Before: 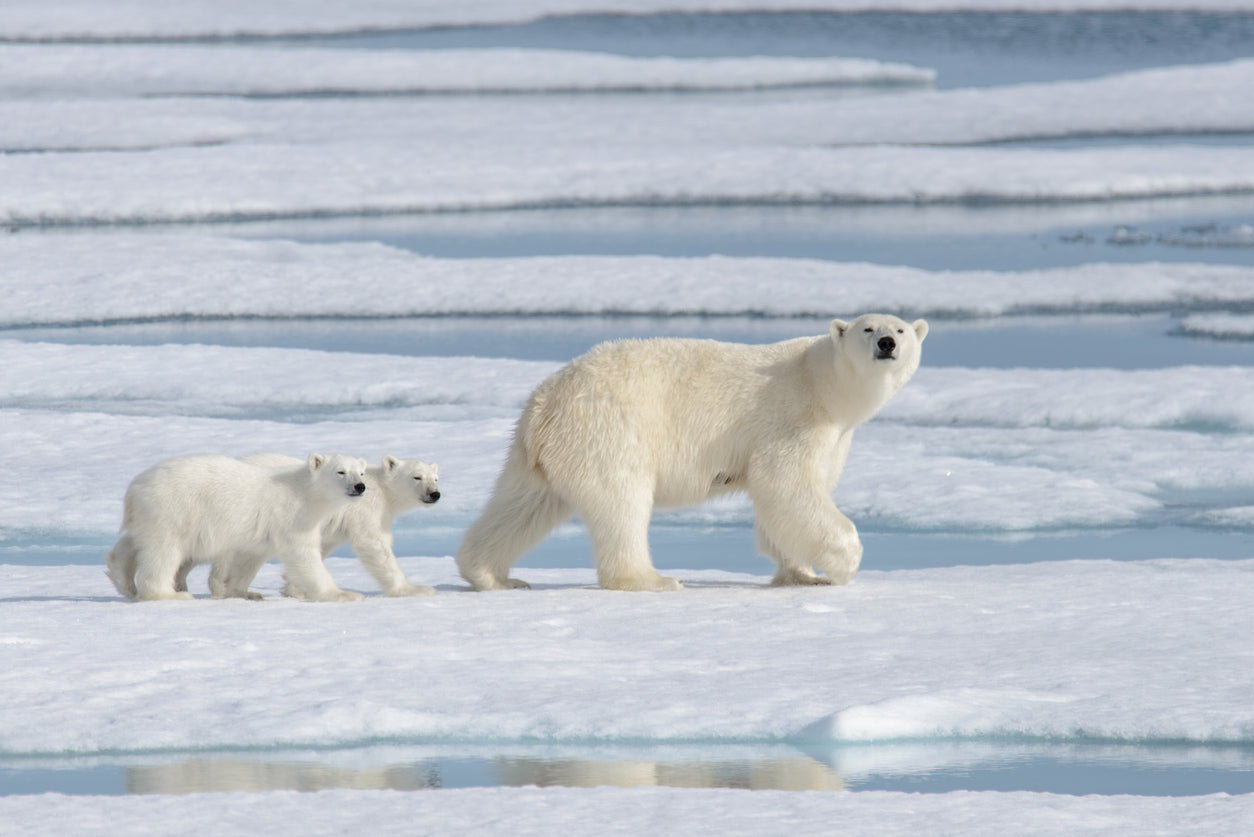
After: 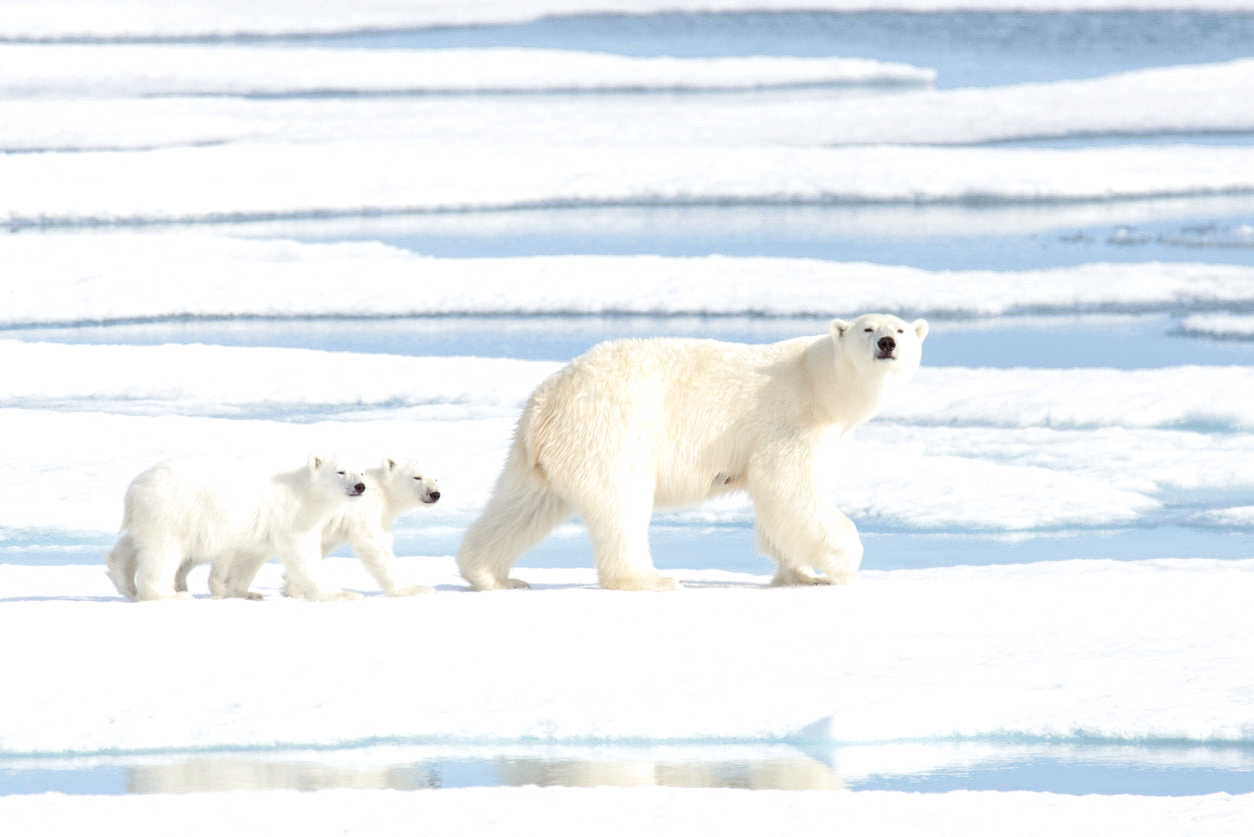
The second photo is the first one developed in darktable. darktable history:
contrast brightness saturation: brightness 0.15
split-toning: shadows › saturation 0.24, highlights › hue 54°, highlights › saturation 0.24
exposure: black level correction 0, exposure 0.7 EV, compensate exposure bias true, compensate highlight preservation false
